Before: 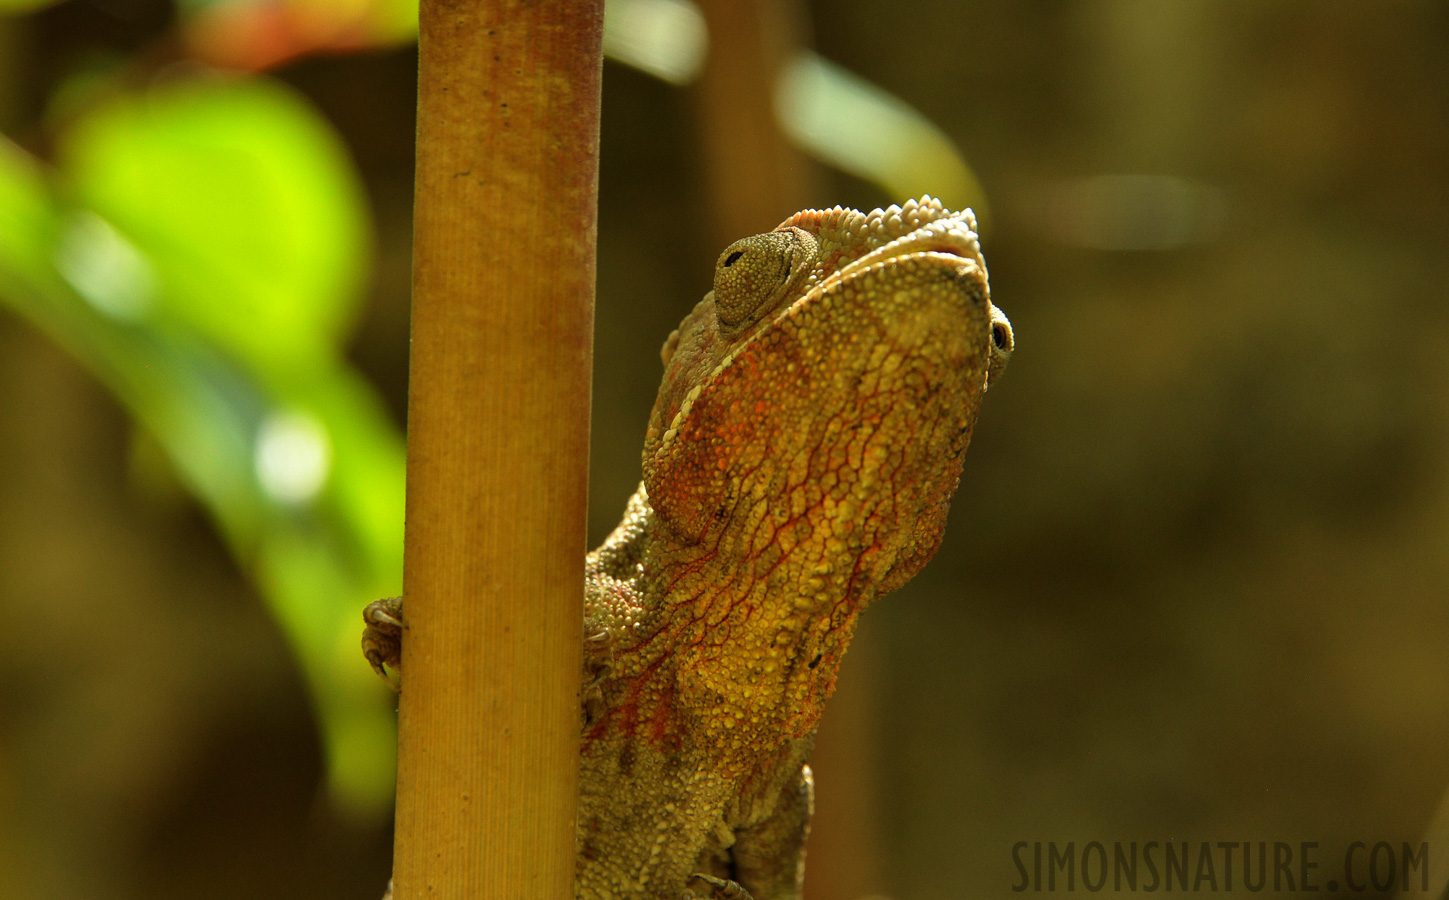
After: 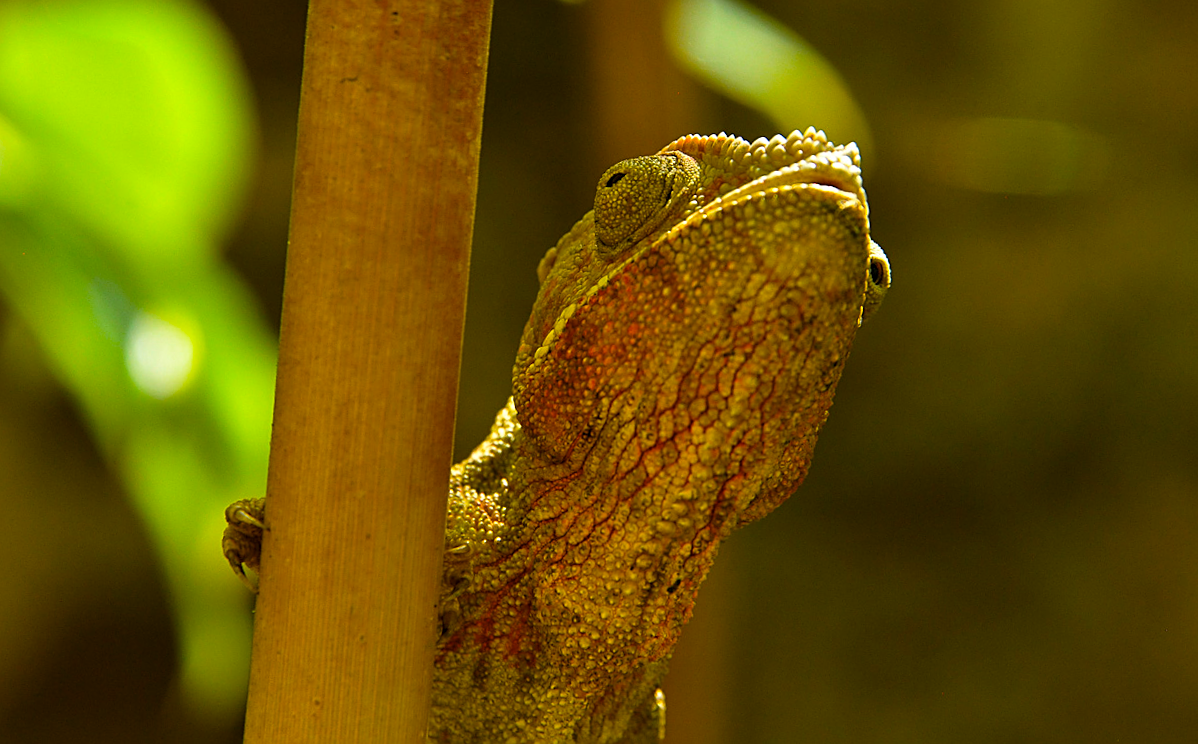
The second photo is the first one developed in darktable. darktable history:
color balance rgb: linear chroma grading › global chroma 15%, perceptual saturation grading › global saturation 30%
sharpen: on, module defaults
crop and rotate: angle -3.27°, left 5.211%, top 5.211%, right 4.607%, bottom 4.607%
